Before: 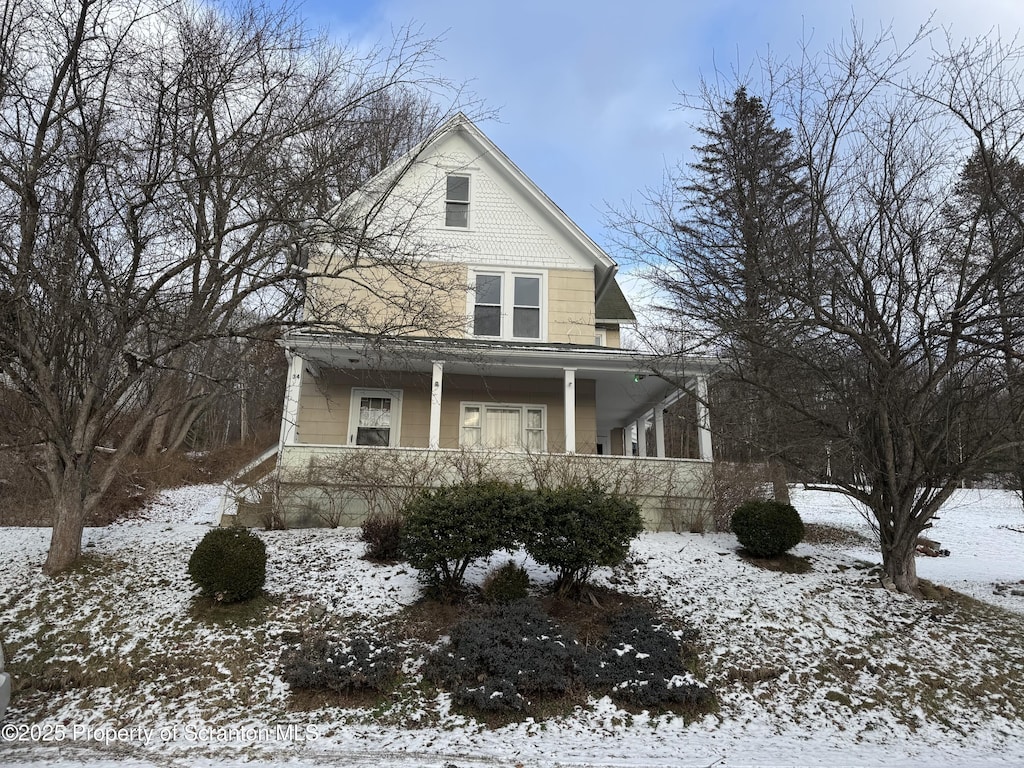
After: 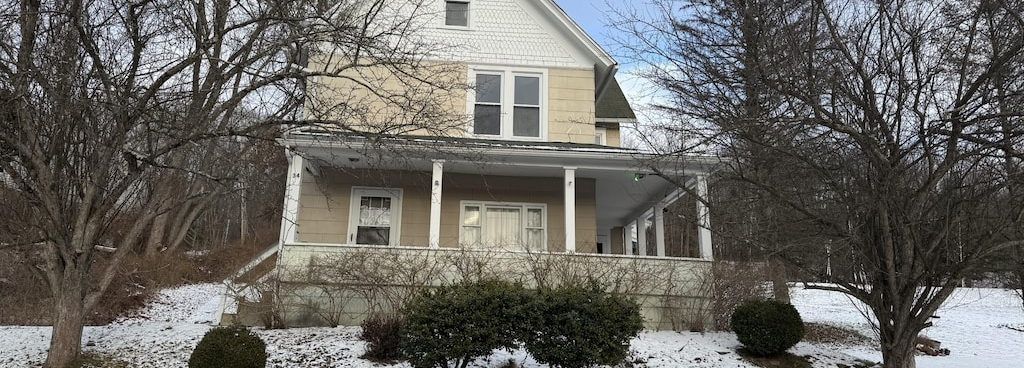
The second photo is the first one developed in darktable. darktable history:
crop and rotate: top 26.189%, bottom 25.806%
